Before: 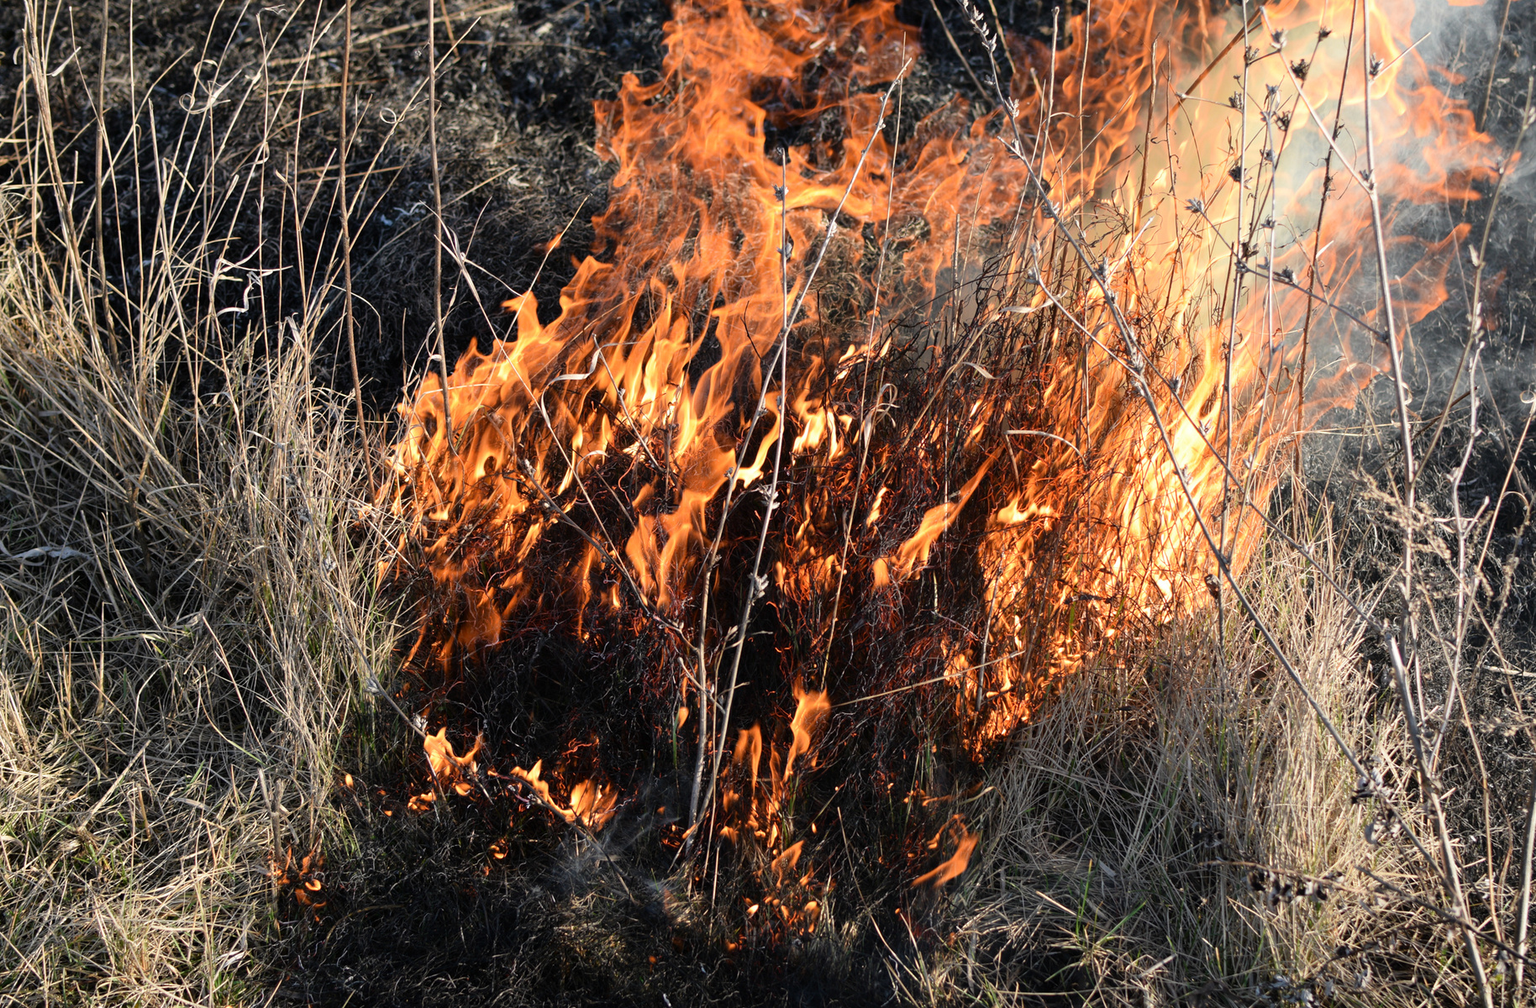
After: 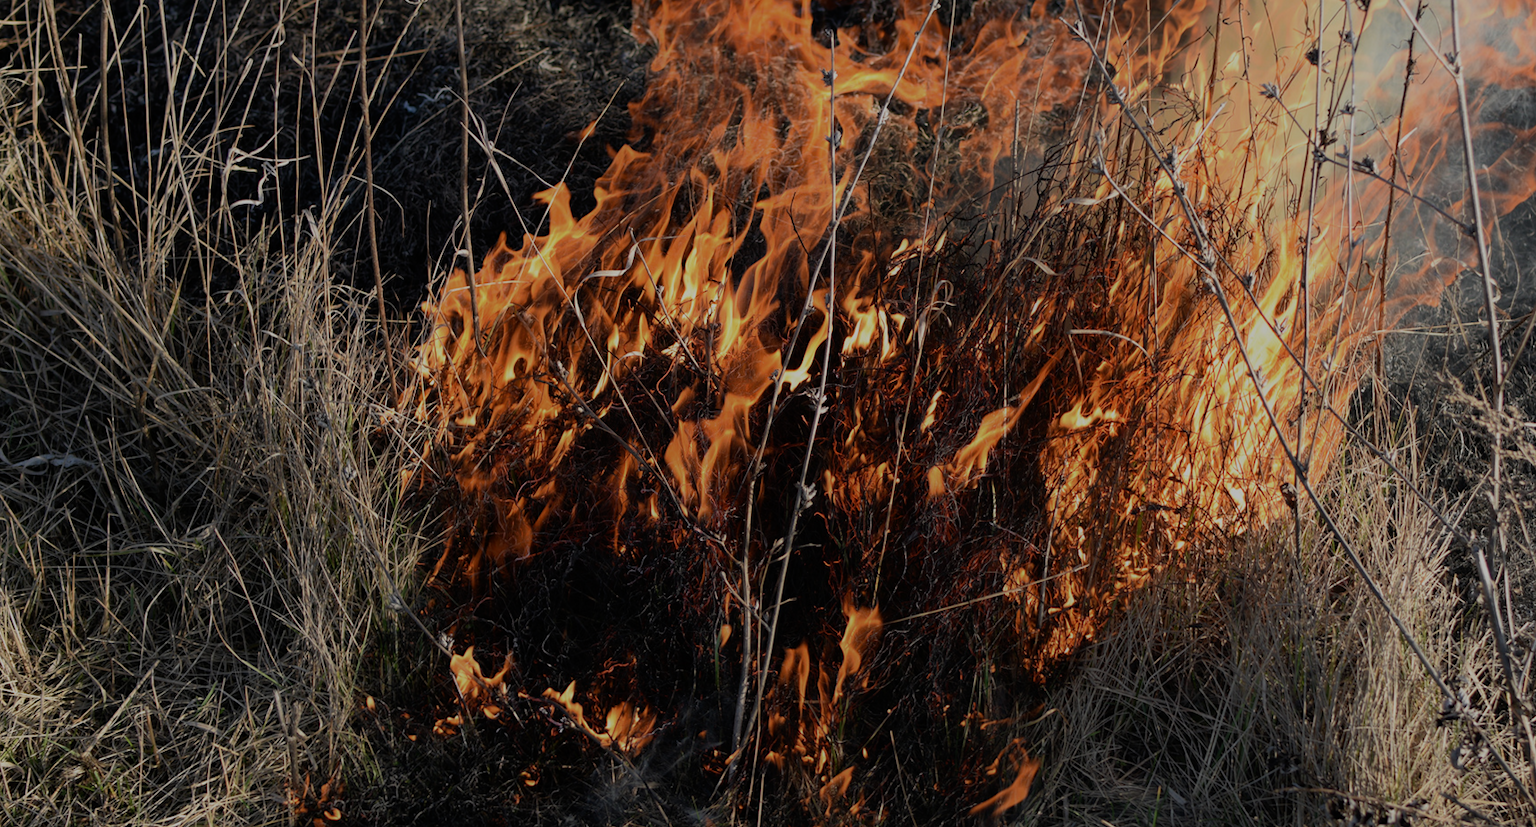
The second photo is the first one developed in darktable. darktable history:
crop and rotate: angle 0.053°, top 11.928%, right 5.786%, bottom 10.741%
base curve: curves: ch0 [(0, 0) (0.579, 0.807) (1, 1)], preserve colors none
tone equalizer: -8 EV -1.96 EV, -7 EV -1.98 EV, -6 EV -1.97 EV, -5 EV -1.99 EV, -4 EV -1.97 EV, -3 EV -1.98 EV, -2 EV -1.99 EV, -1 EV -1.61 EV, +0 EV -1.99 EV, mask exposure compensation -0.491 EV
